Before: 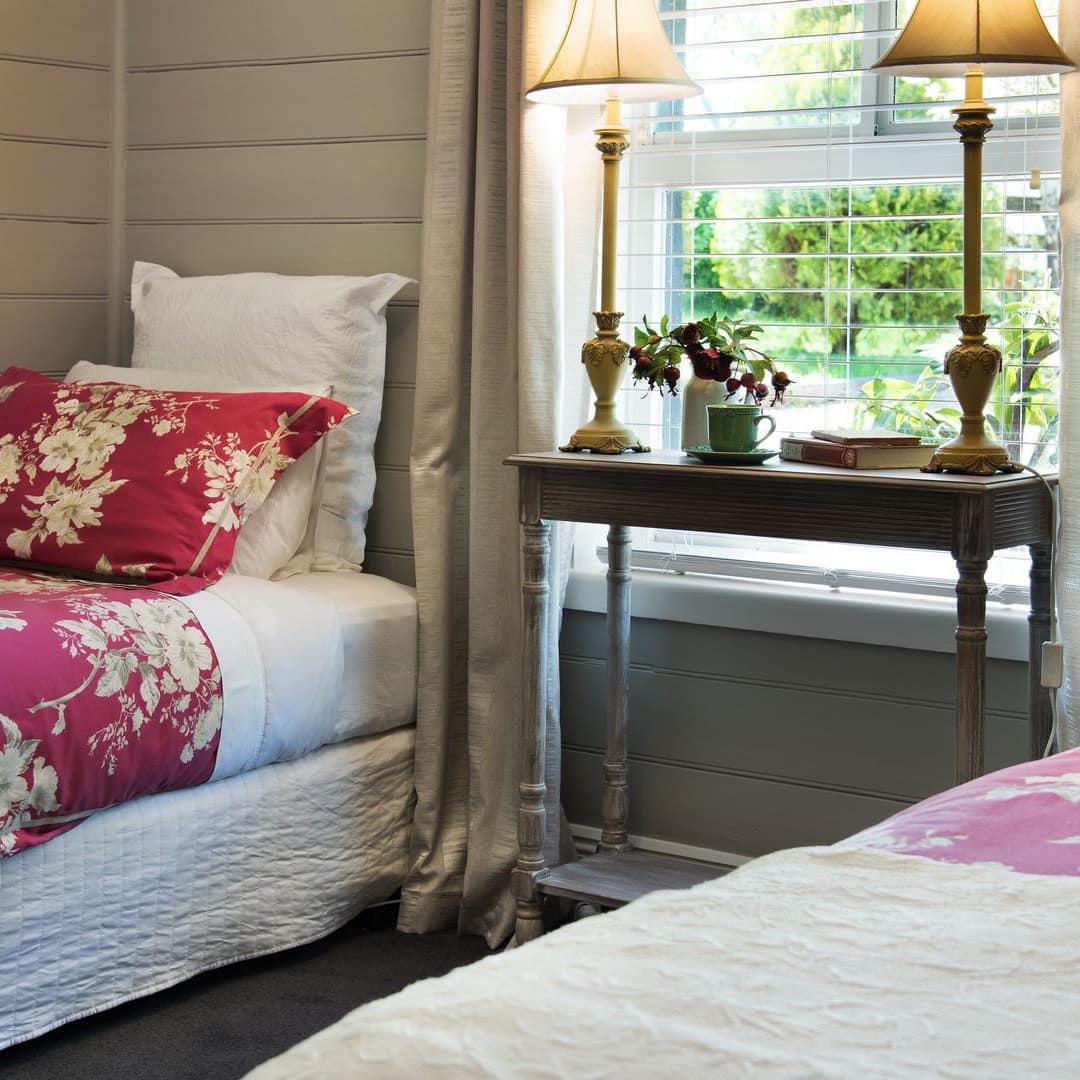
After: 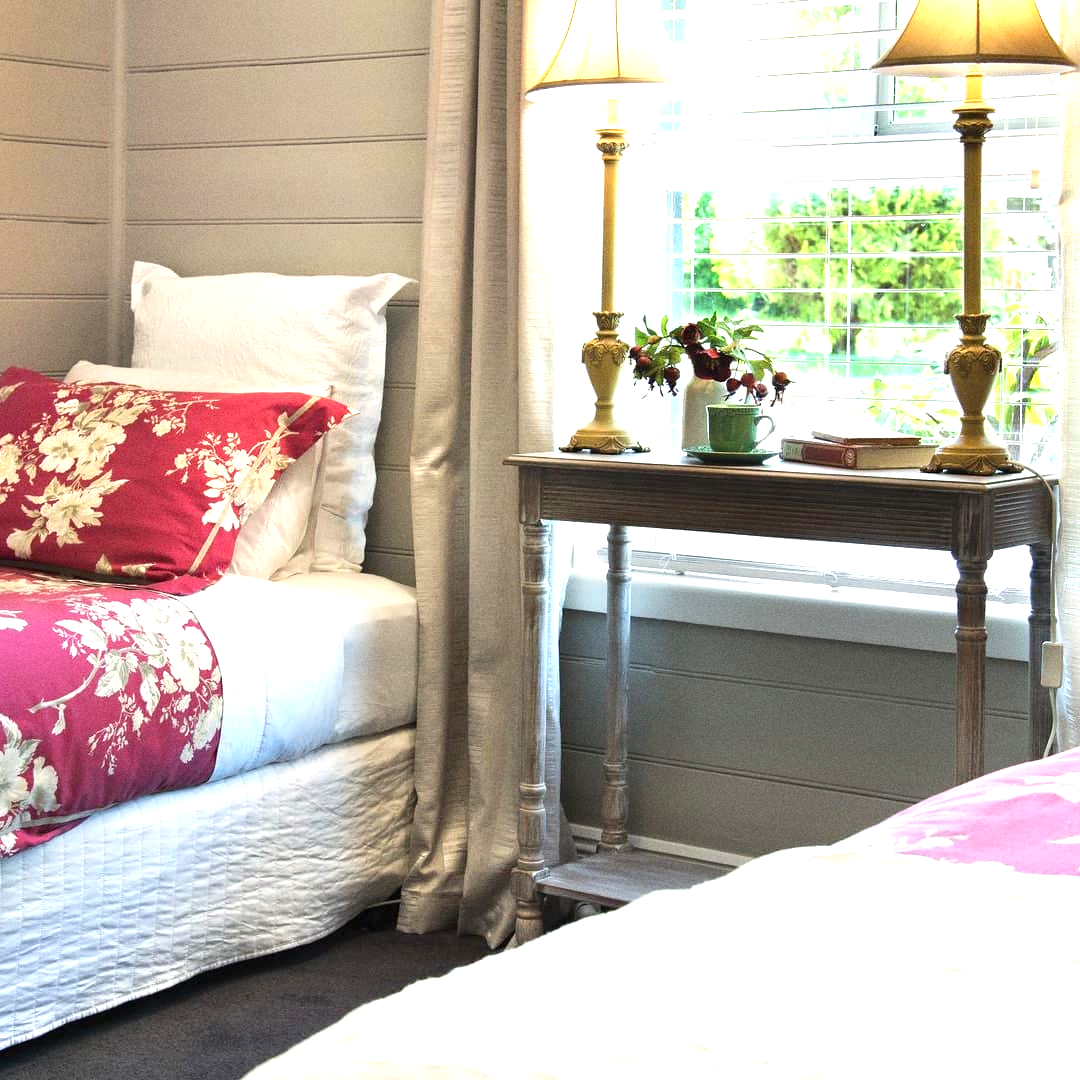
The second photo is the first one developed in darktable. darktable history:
grain: strength 26%
exposure: black level correction 0, exposure 1.1 EV, compensate exposure bias true, compensate highlight preservation false
